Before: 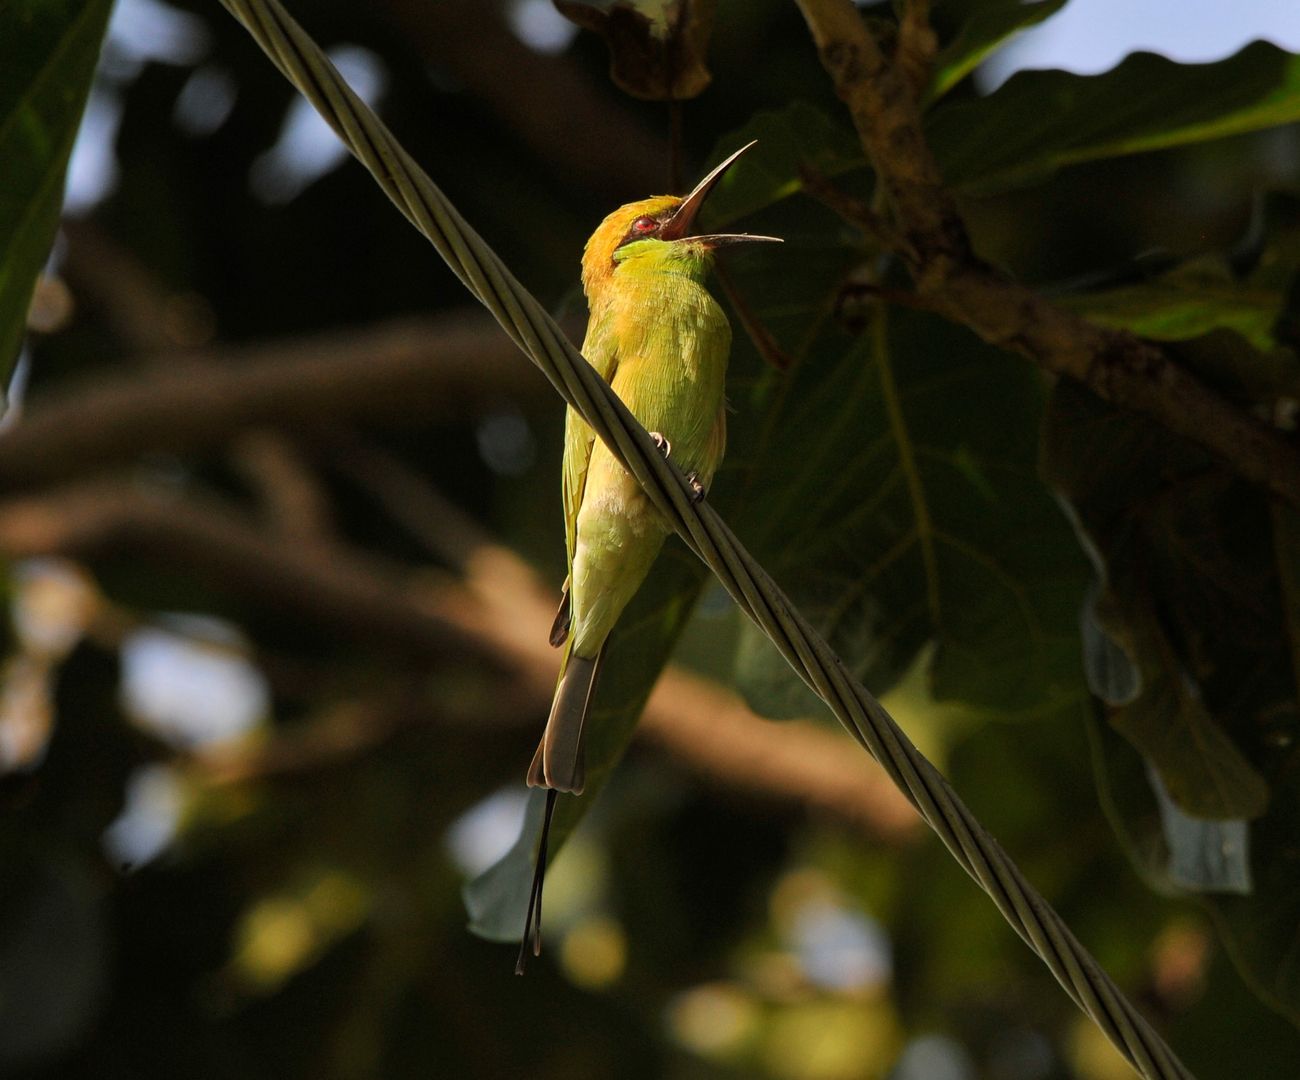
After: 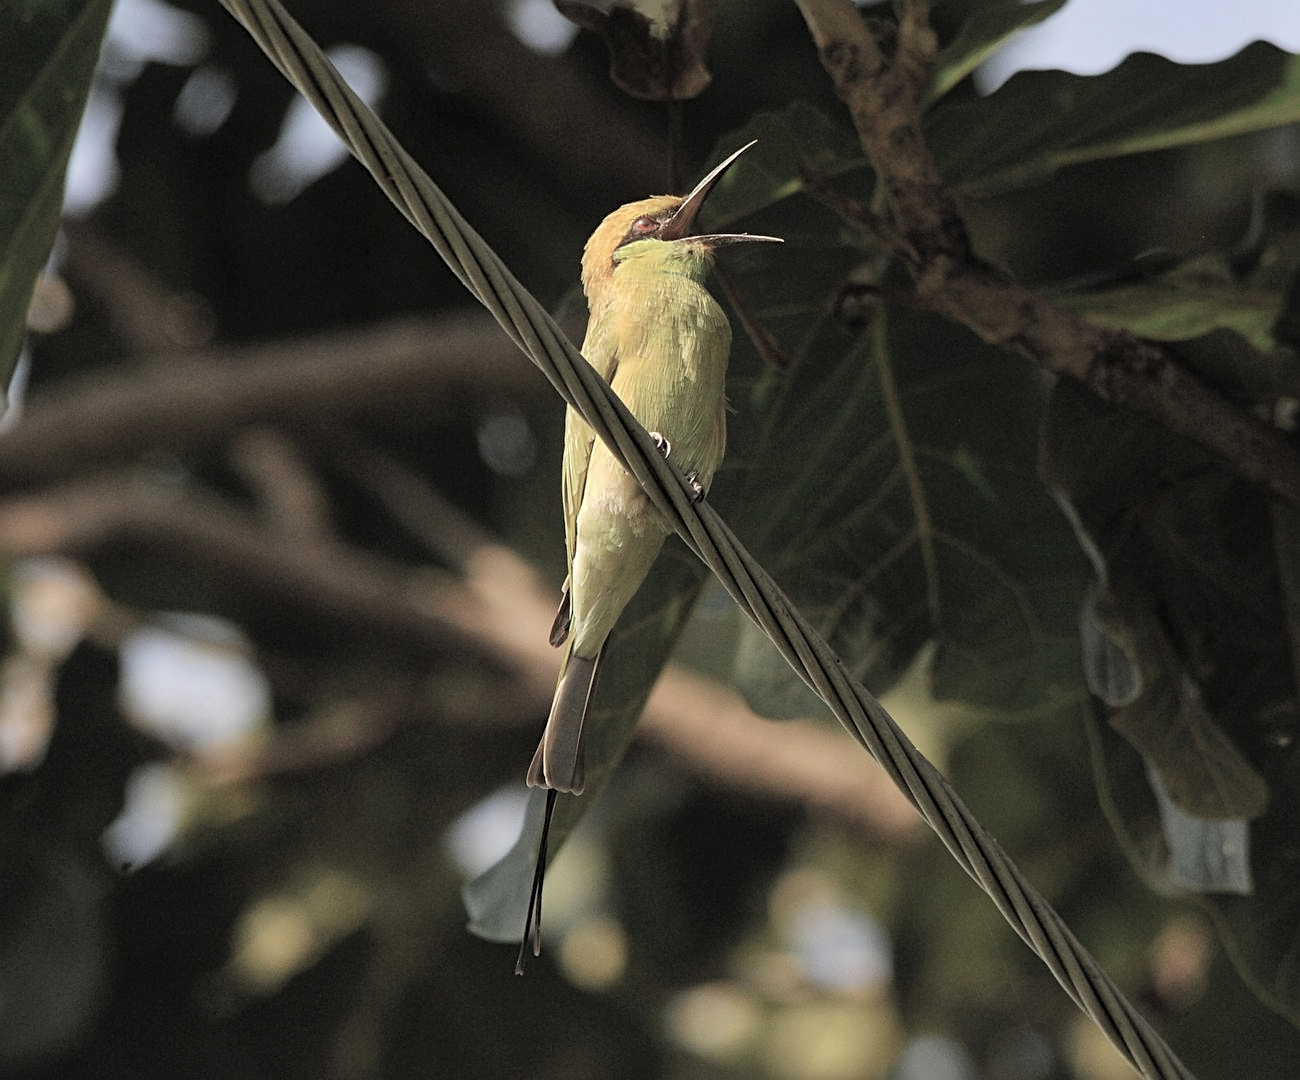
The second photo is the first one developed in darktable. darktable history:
contrast brightness saturation: brightness 0.185, saturation -0.482
sharpen: radius 2.217, amount 0.384, threshold 0.09
